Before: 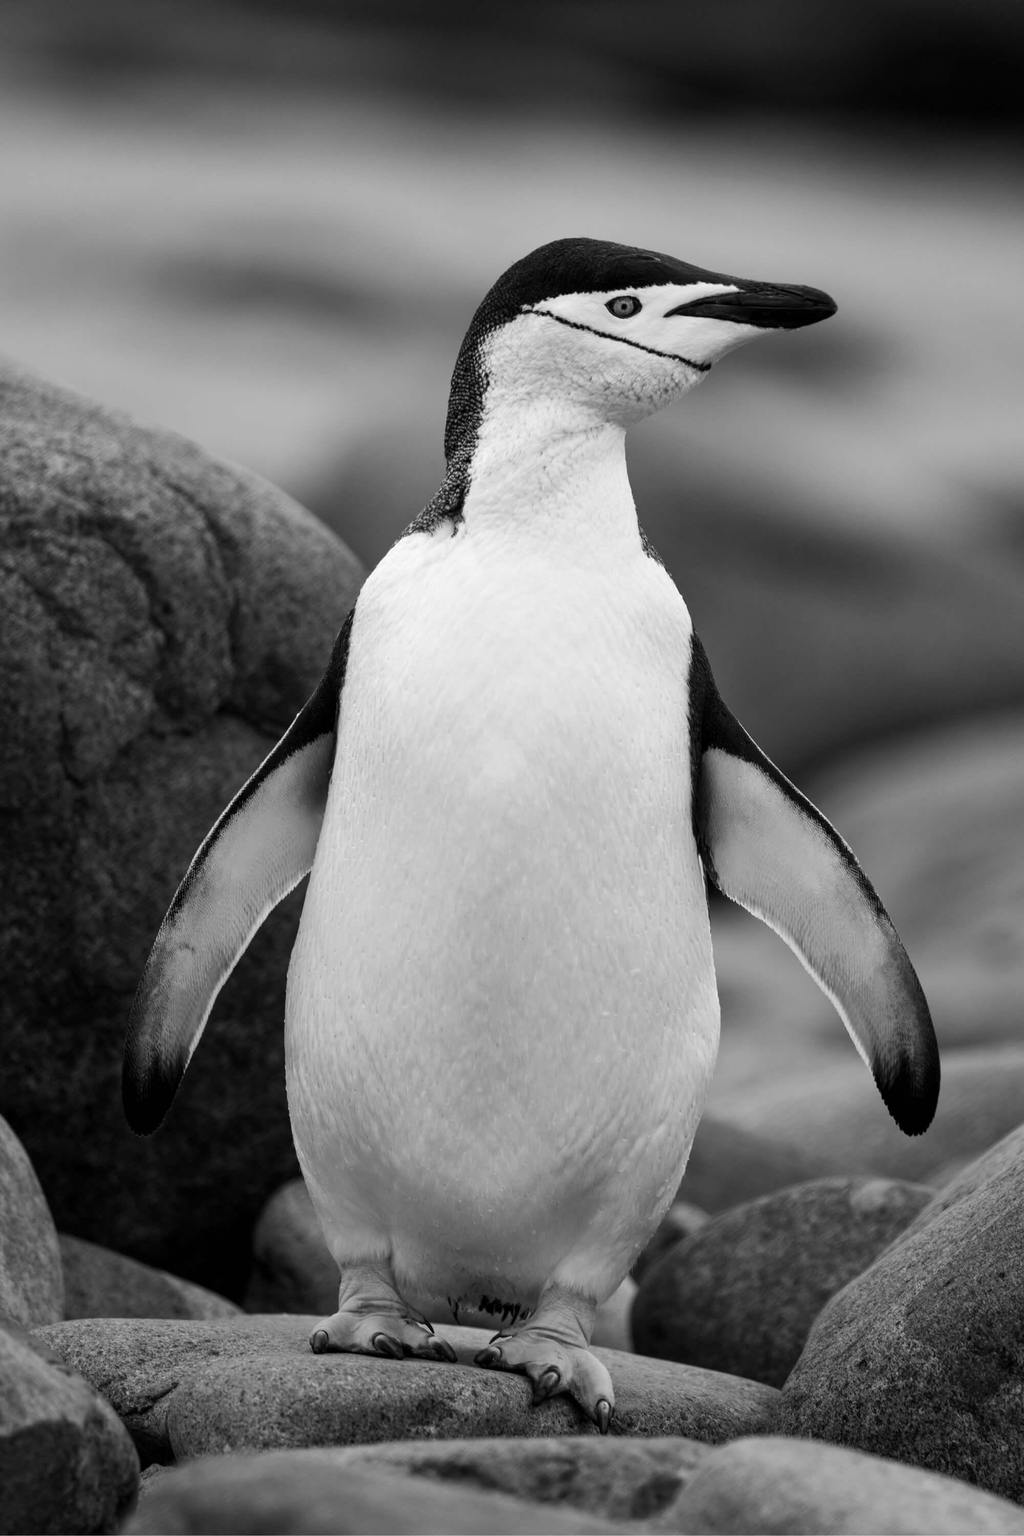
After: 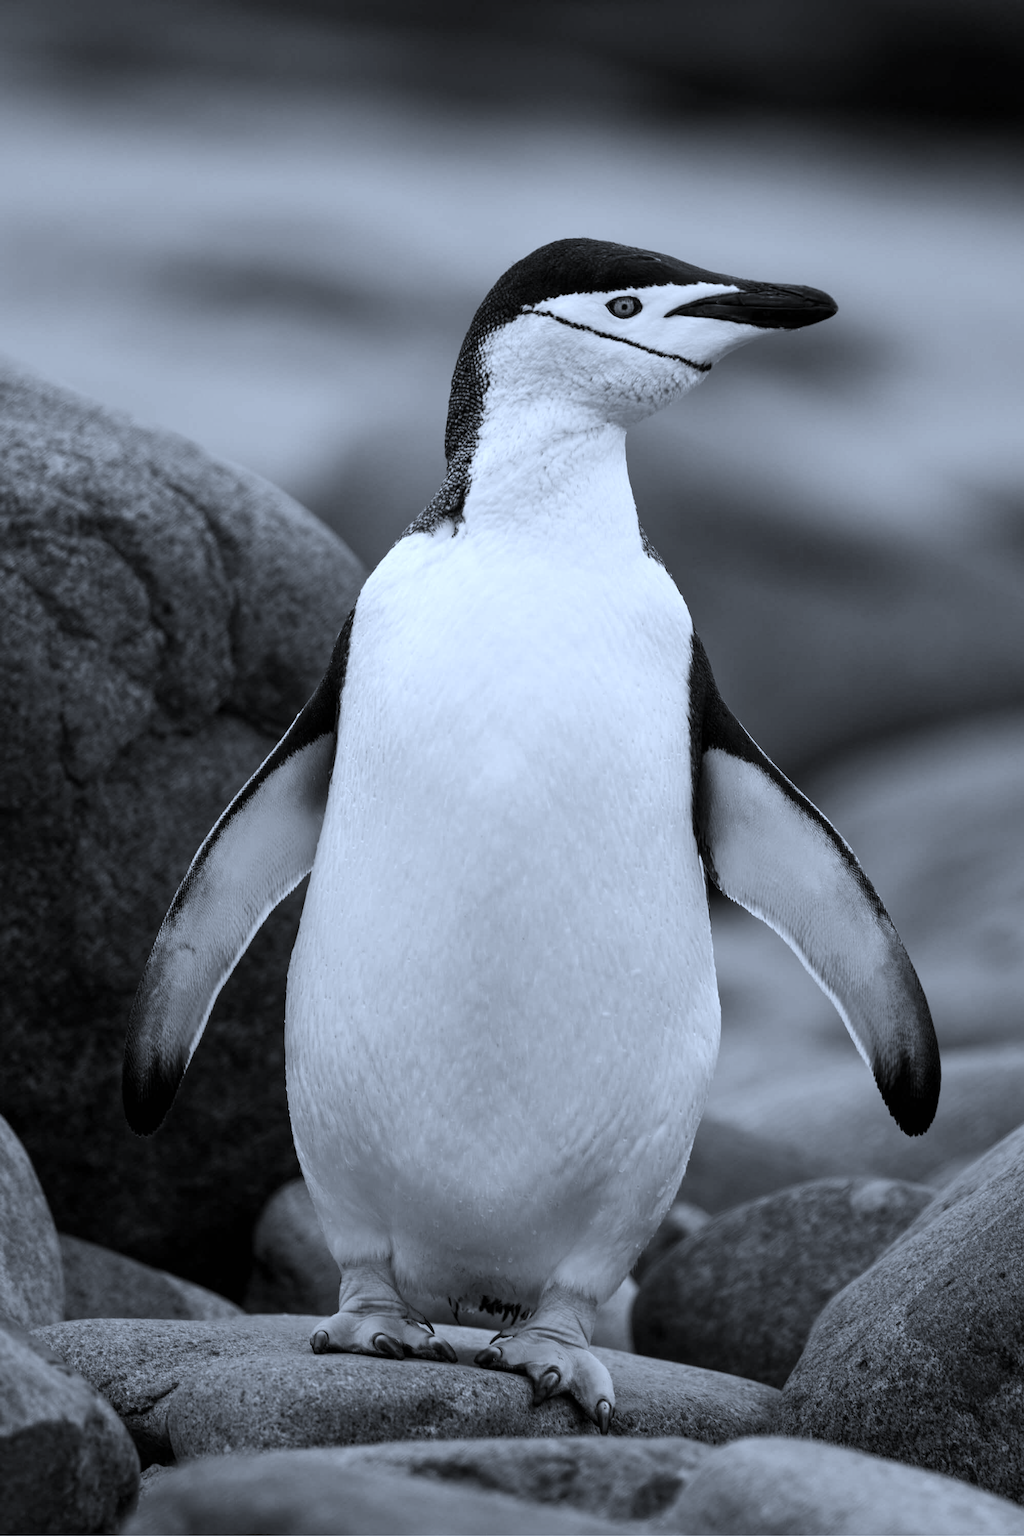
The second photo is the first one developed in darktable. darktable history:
color correction: highlights a* -2.39, highlights b* -18.24
